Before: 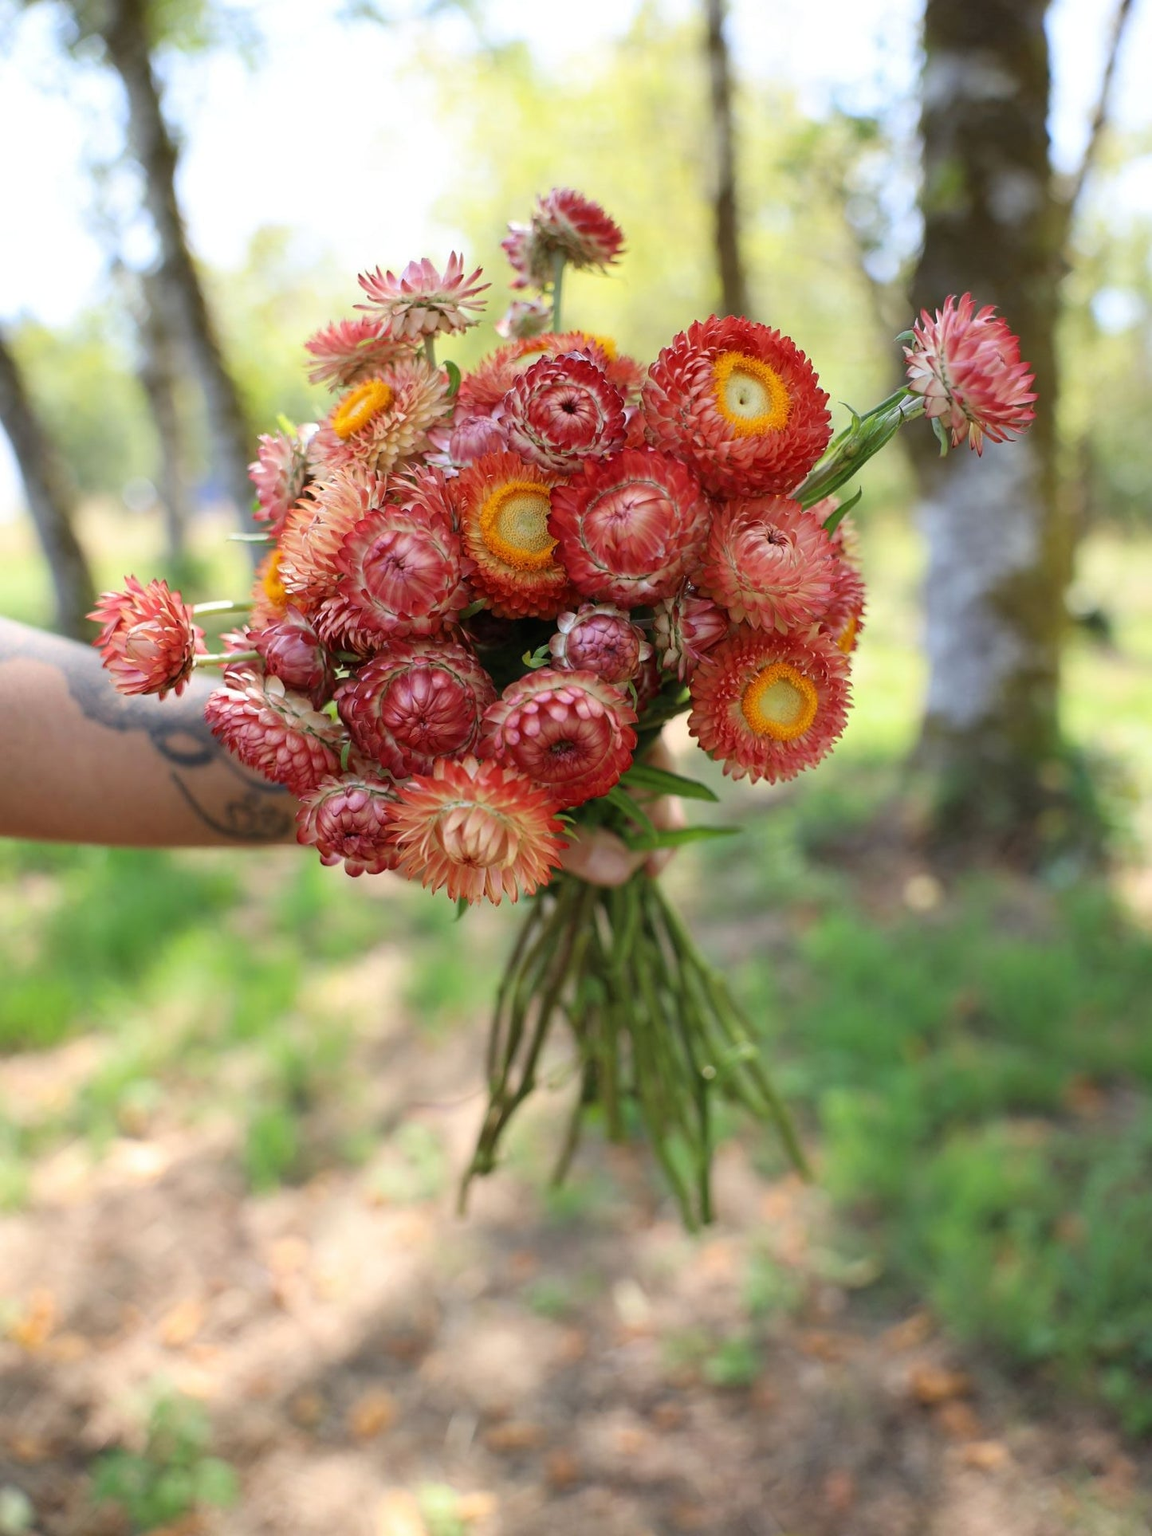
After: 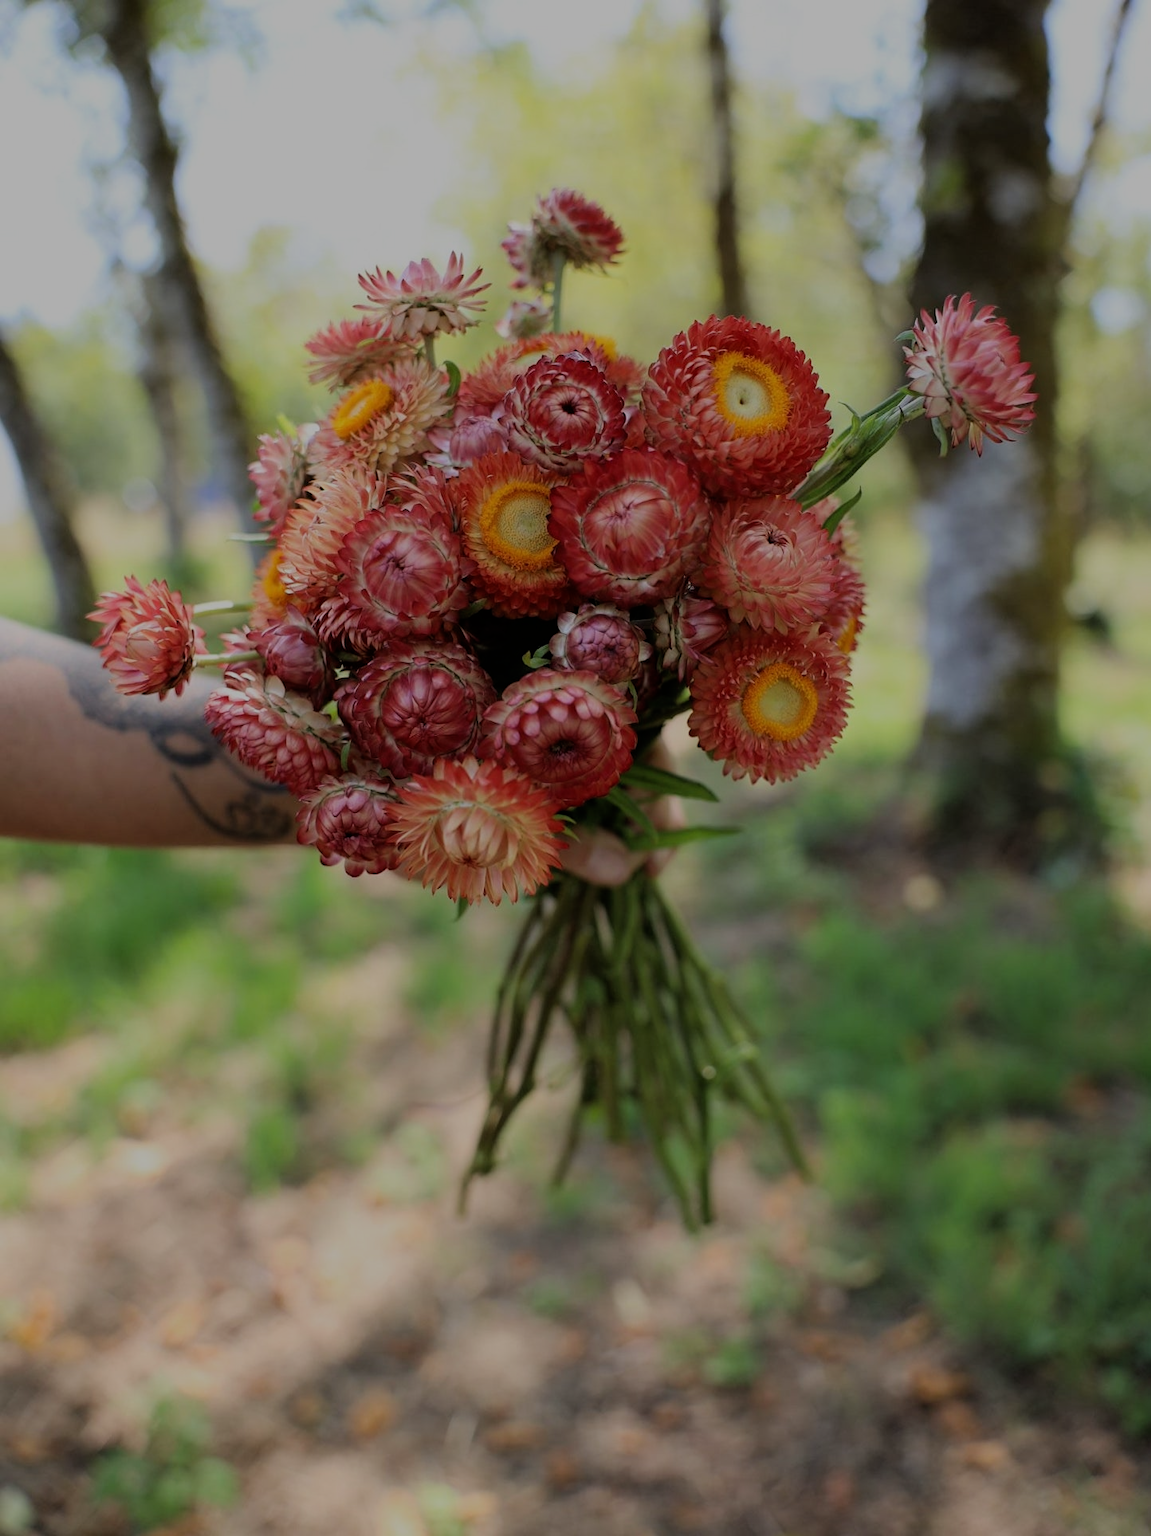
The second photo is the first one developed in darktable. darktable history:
filmic rgb: black relative exposure -7.65 EV, white relative exposure 4.56 EV, hardness 3.61
exposure: exposure -1 EV, compensate highlight preservation false
